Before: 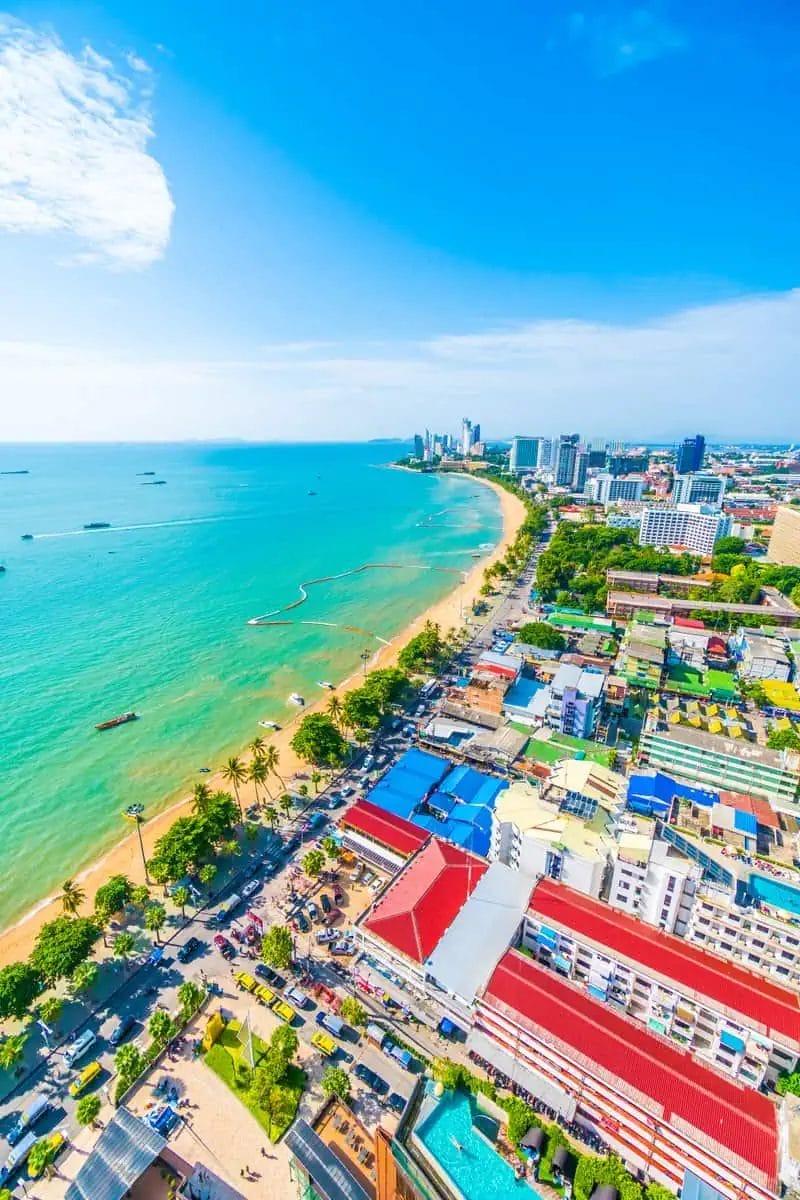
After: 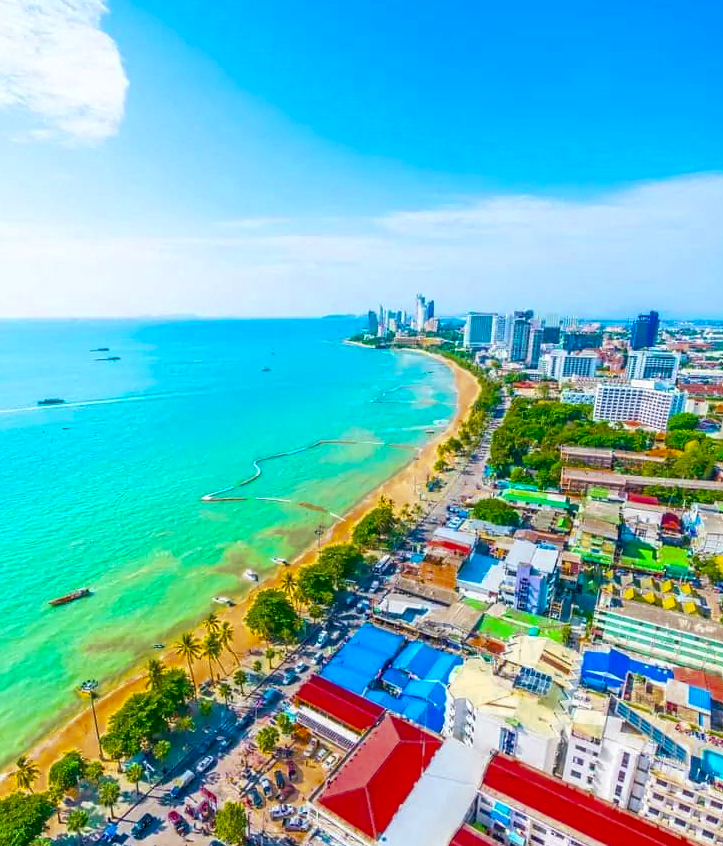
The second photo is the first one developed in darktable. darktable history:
color zones: curves: ch0 [(0.11, 0.396) (0.195, 0.36) (0.25, 0.5) (0.303, 0.412) (0.357, 0.544) (0.75, 0.5) (0.967, 0.328)]; ch1 [(0, 0.468) (0.112, 0.512) (0.202, 0.6) (0.25, 0.5) (0.307, 0.352) (0.357, 0.544) (0.75, 0.5) (0.963, 0.524)]
crop: left 5.776%, top 10.4%, right 3.801%, bottom 19.035%
color balance rgb: perceptual saturation grading › global saturation 30.371%
